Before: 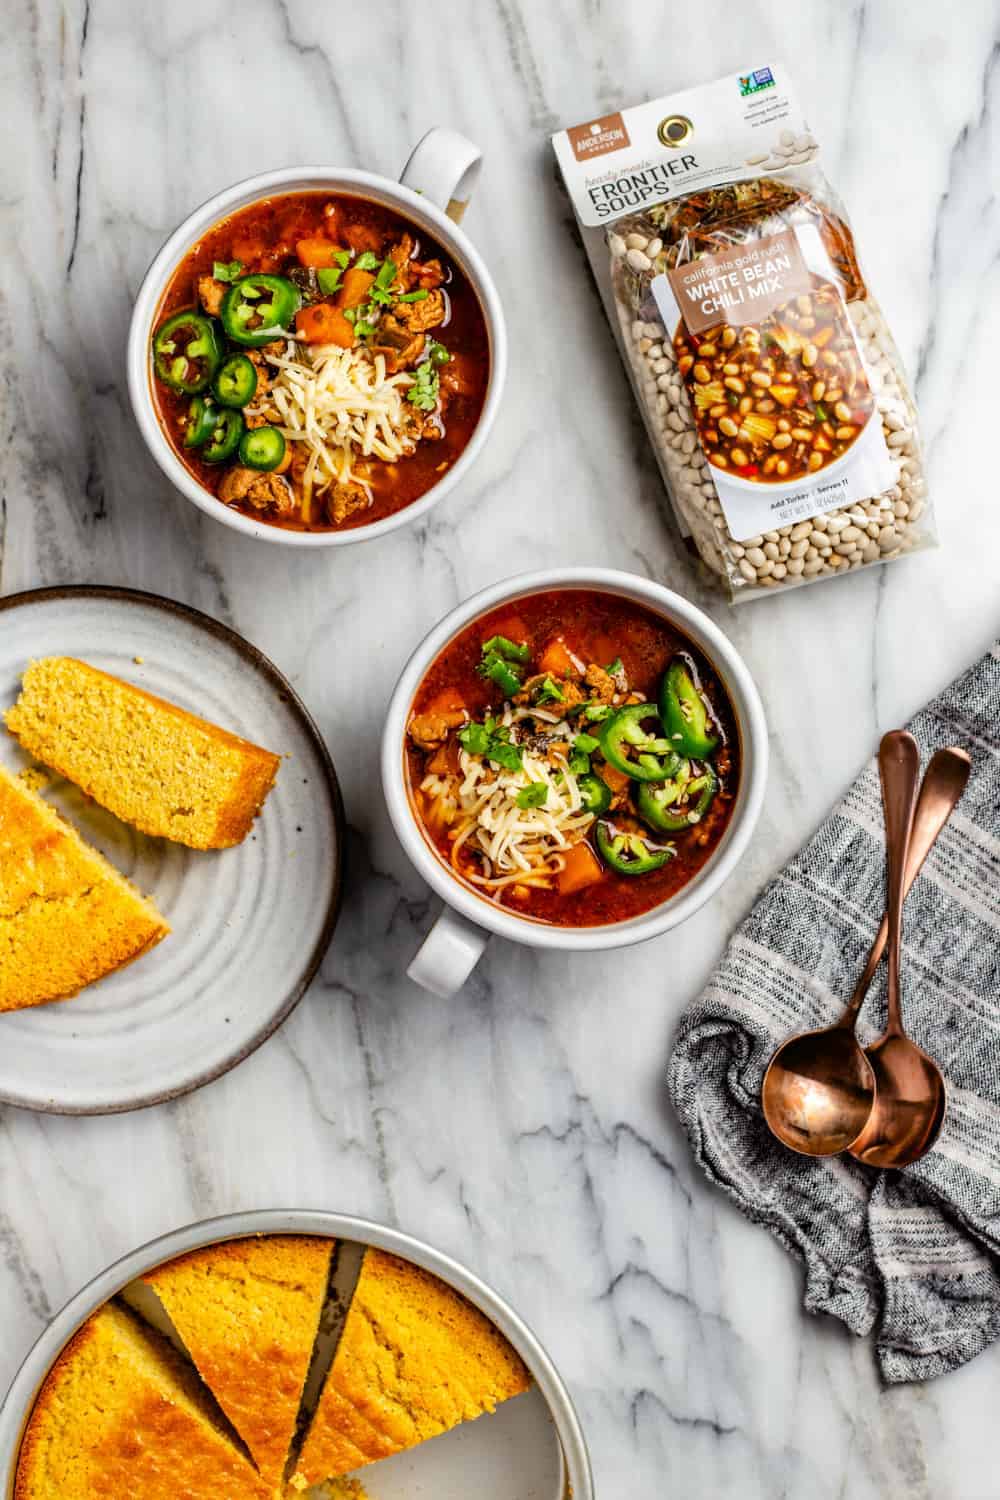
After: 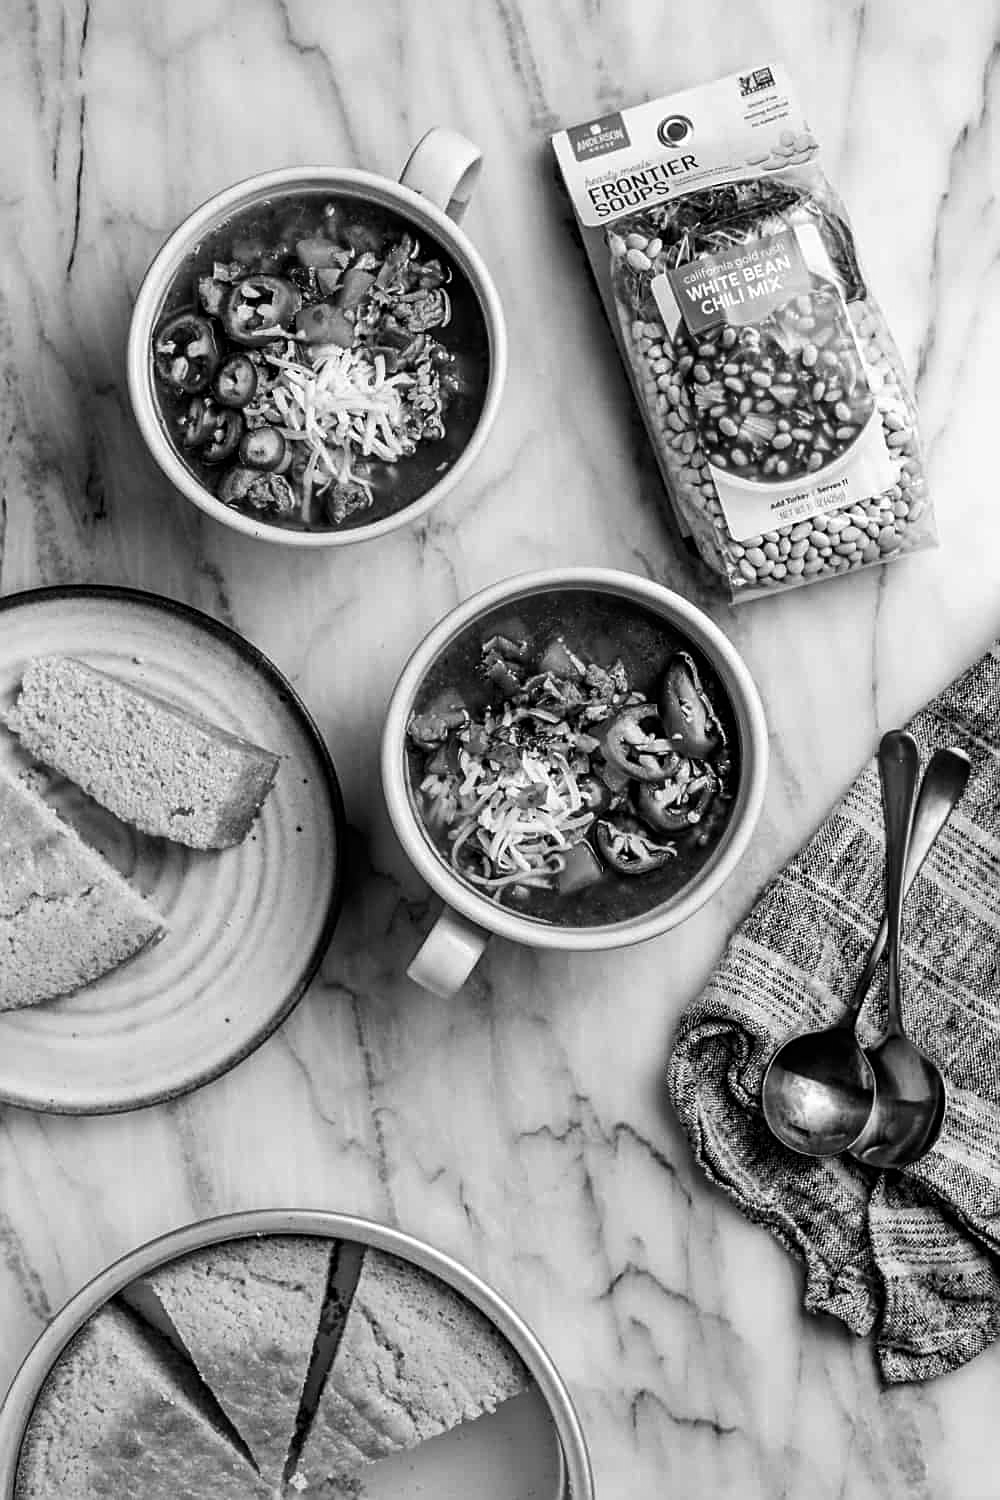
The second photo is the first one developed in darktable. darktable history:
sharpen: amount 0.478
color contrast: blue-yellow contrast 0.7
monochrome: on, module defaults
contrast brightness saturation: contrast 0.07, brightness -0.13, saturation 0.06
